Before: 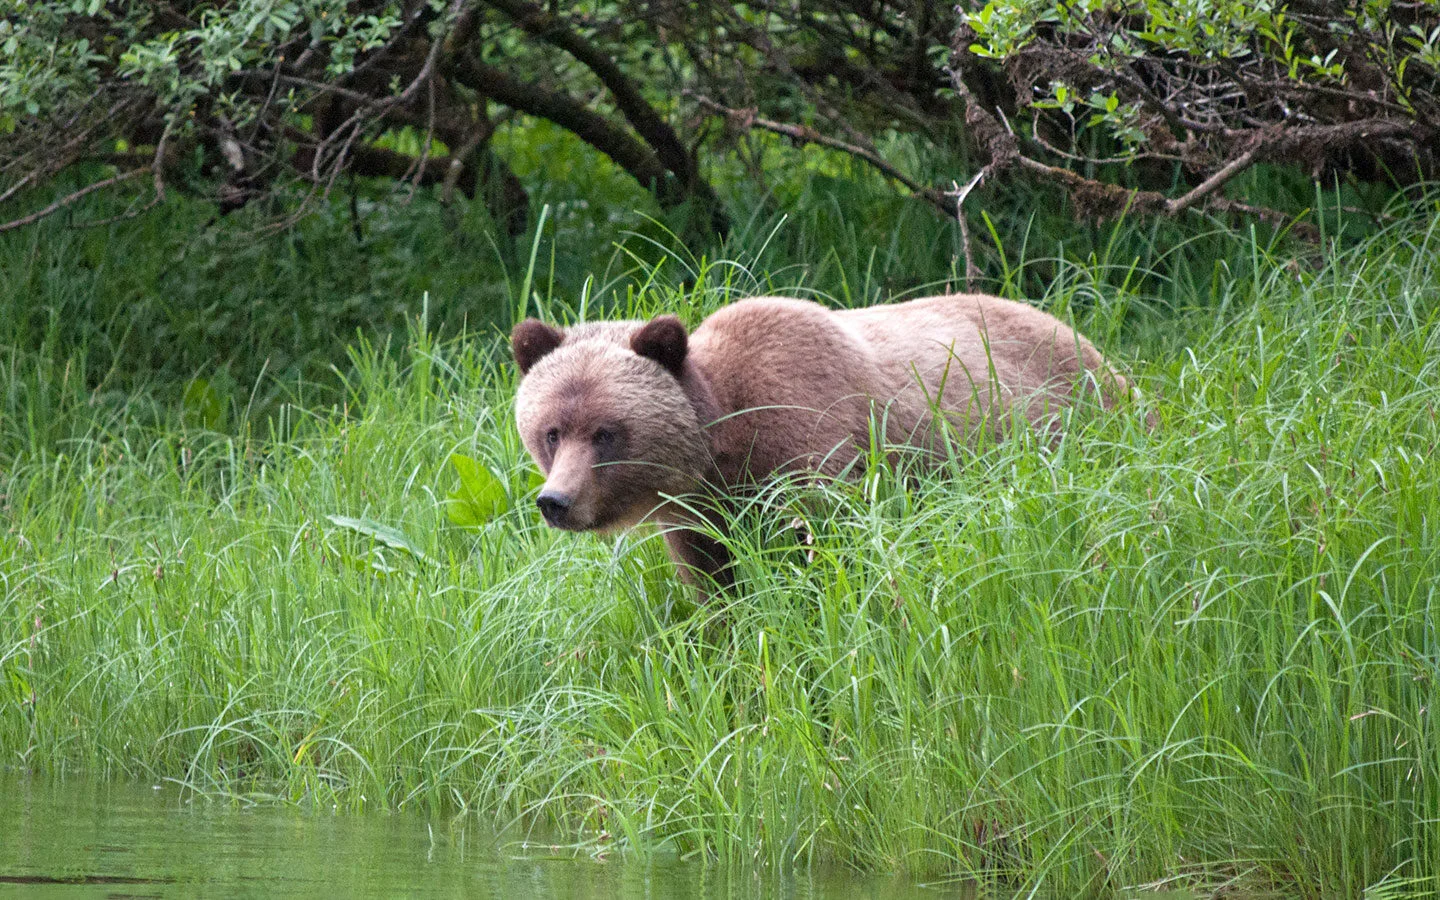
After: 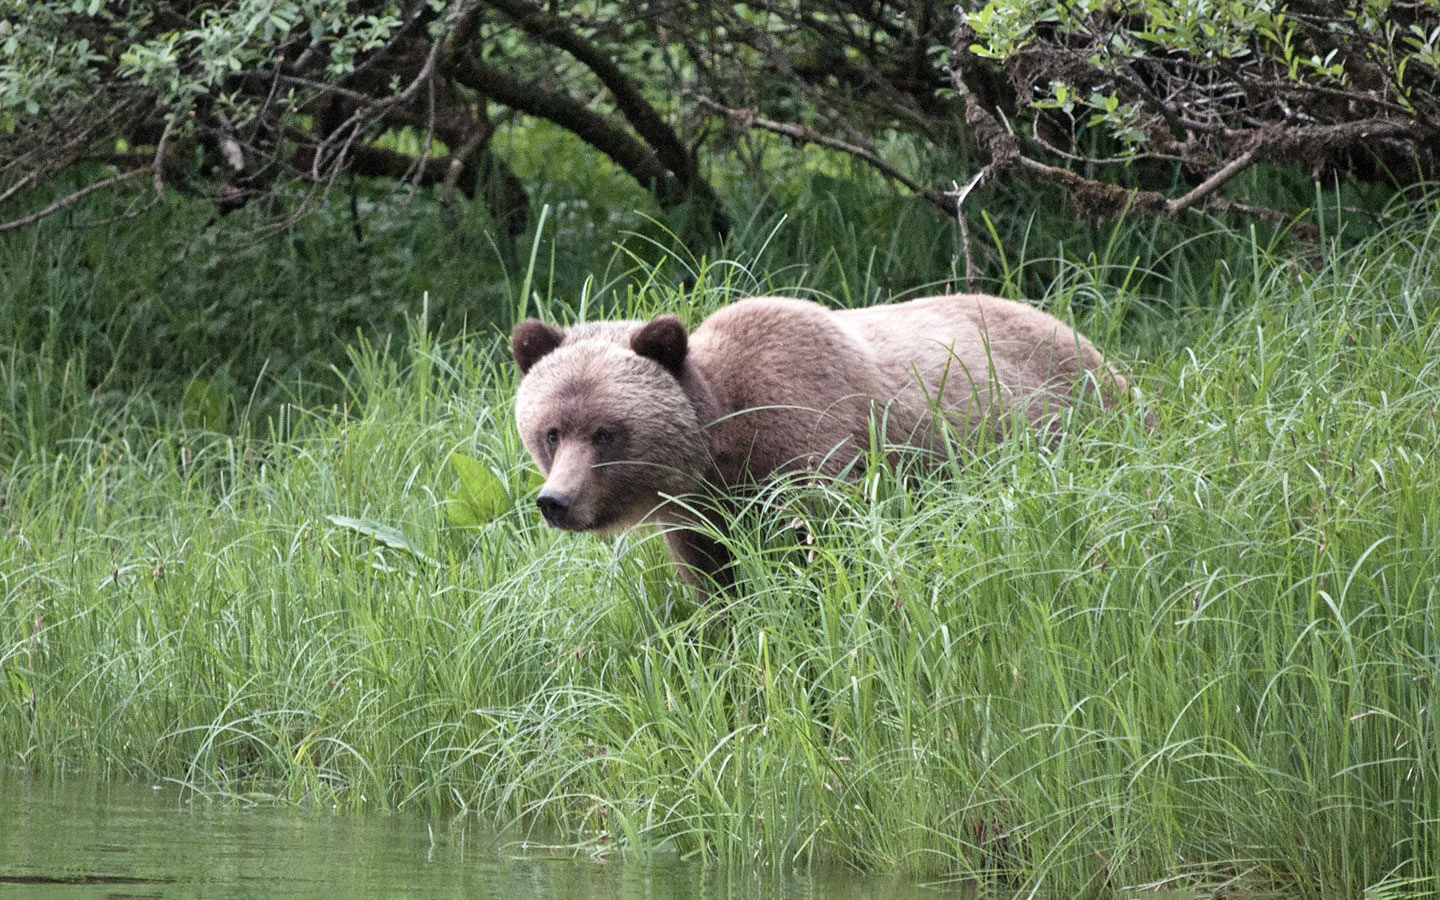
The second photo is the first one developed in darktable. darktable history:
contrast brightness saturation: contrast 0.103, saturation -0.296
shadows and highlights: radius 107.38, shadows 45.64, highlights -66.12, low approximation 0.01, soften with gaussian
